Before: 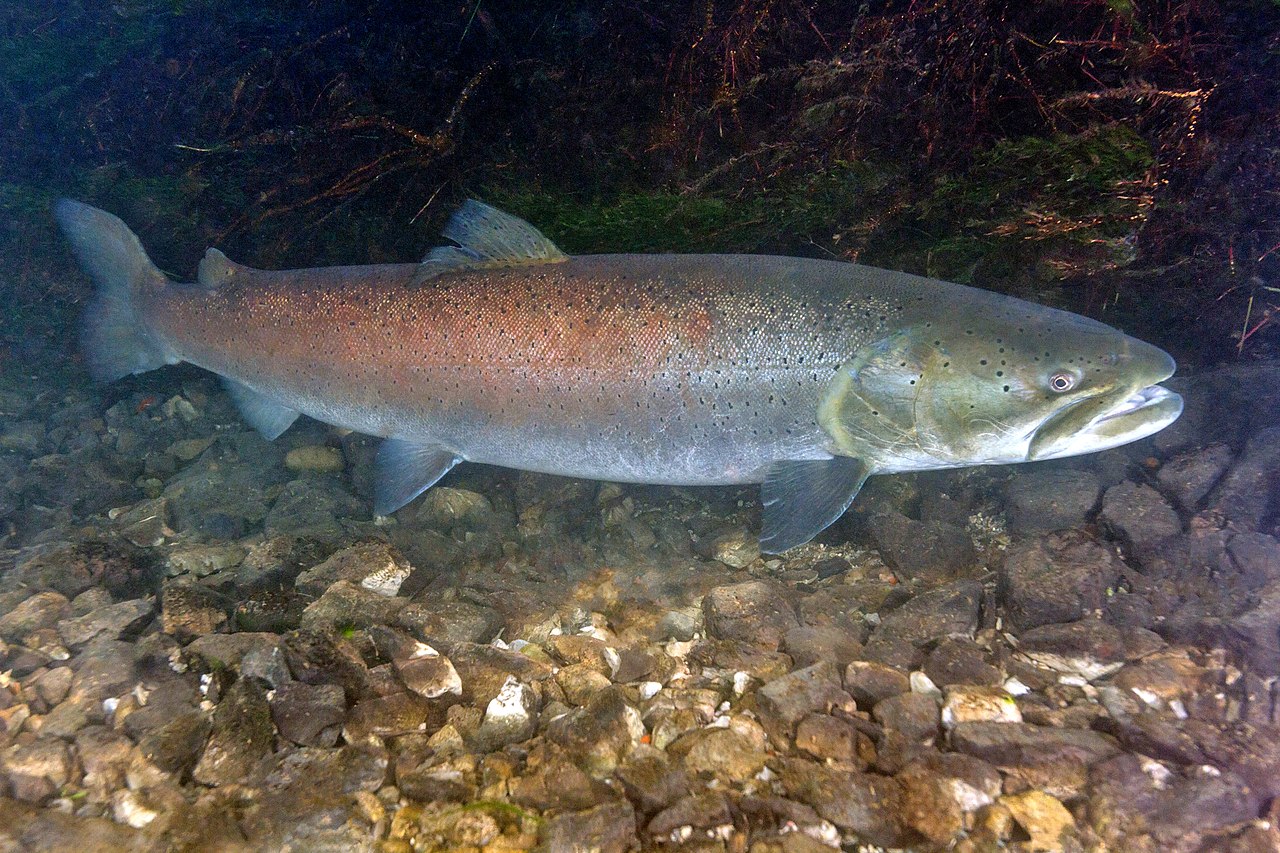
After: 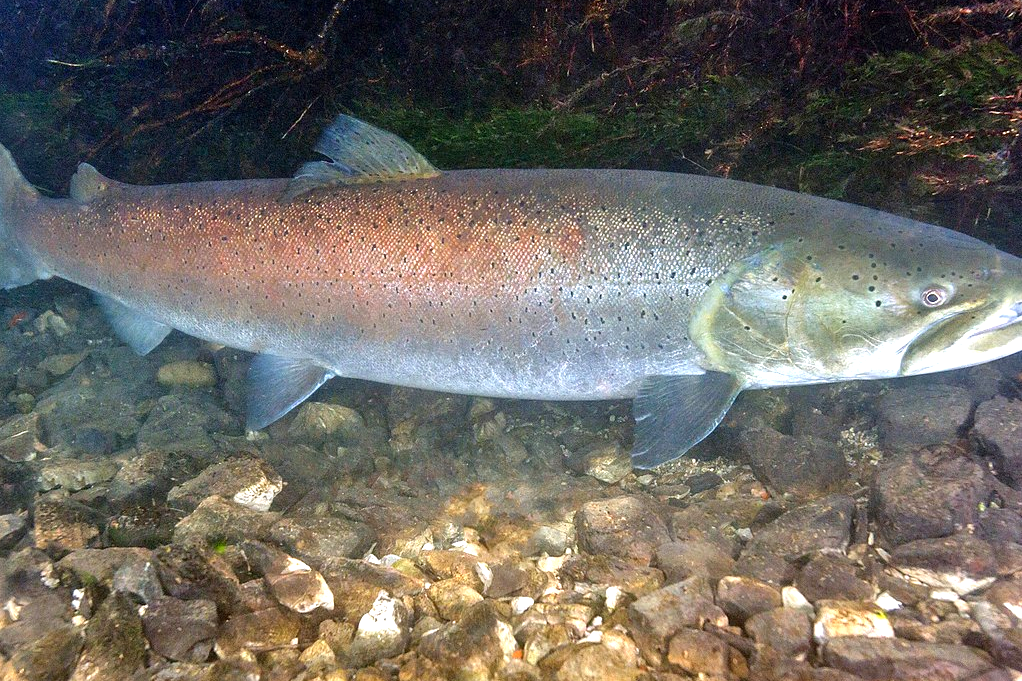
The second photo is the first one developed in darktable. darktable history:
exposure: exposure 0.648 EV, compensate highlight preservation false
crop and rotate: left 10.071%, top 10.071%, right 10.02%, bottom 10.02%
